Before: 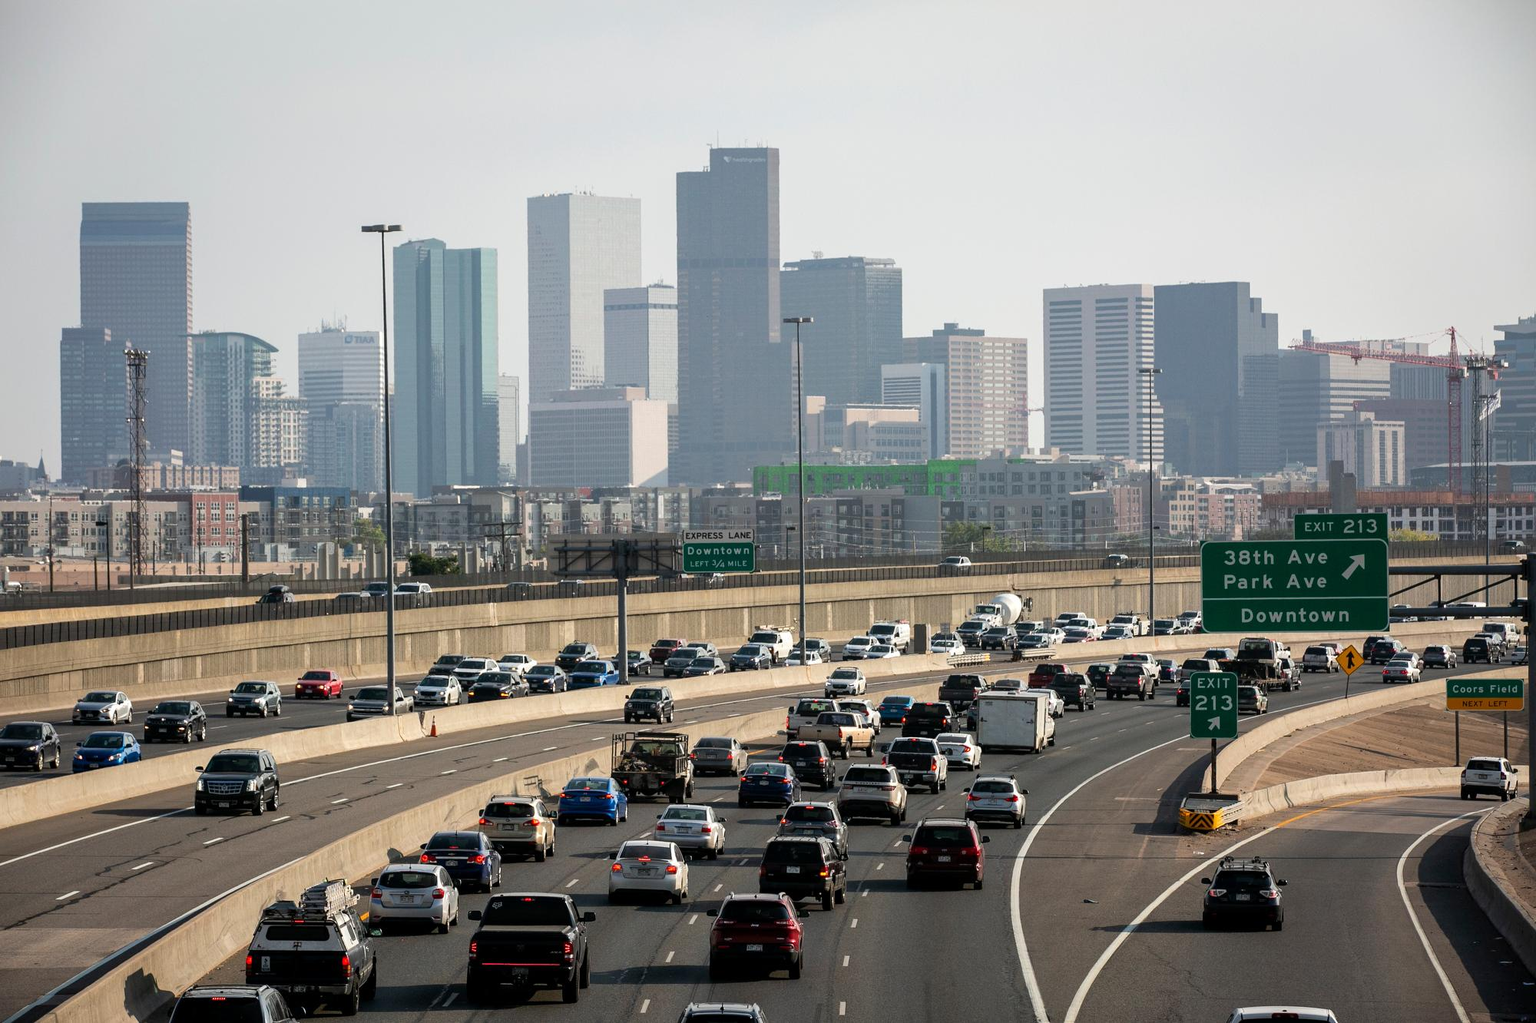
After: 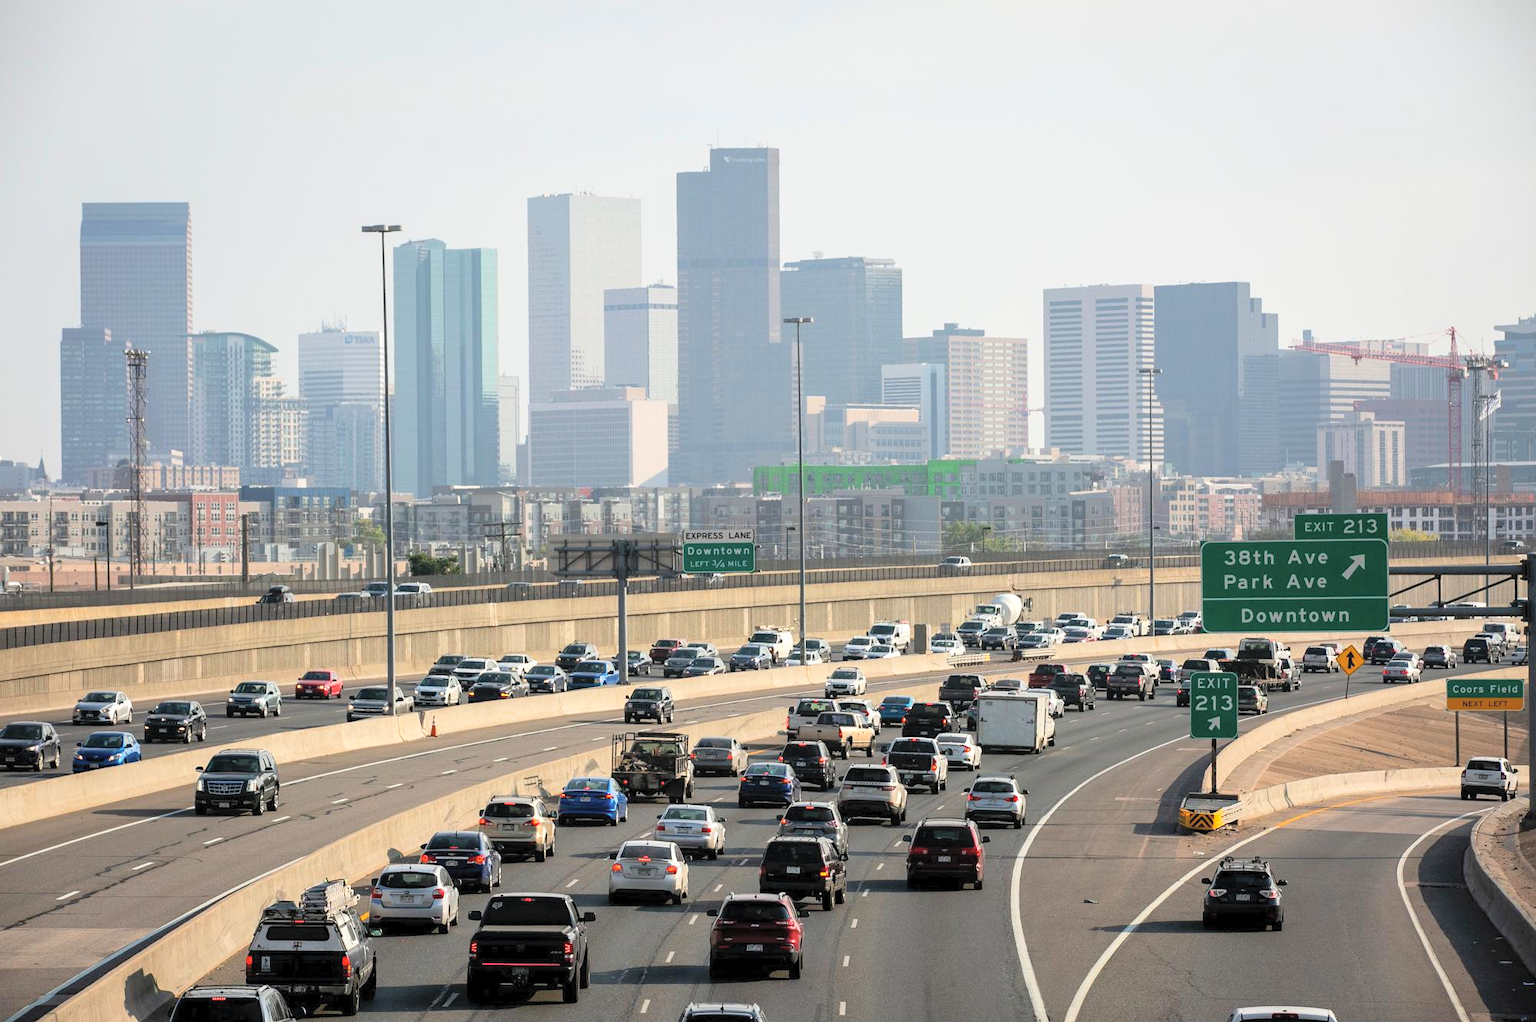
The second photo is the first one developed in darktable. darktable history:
contrast brightness saturation: contrast 0.1, brightness 0.317, saturation 0.139
